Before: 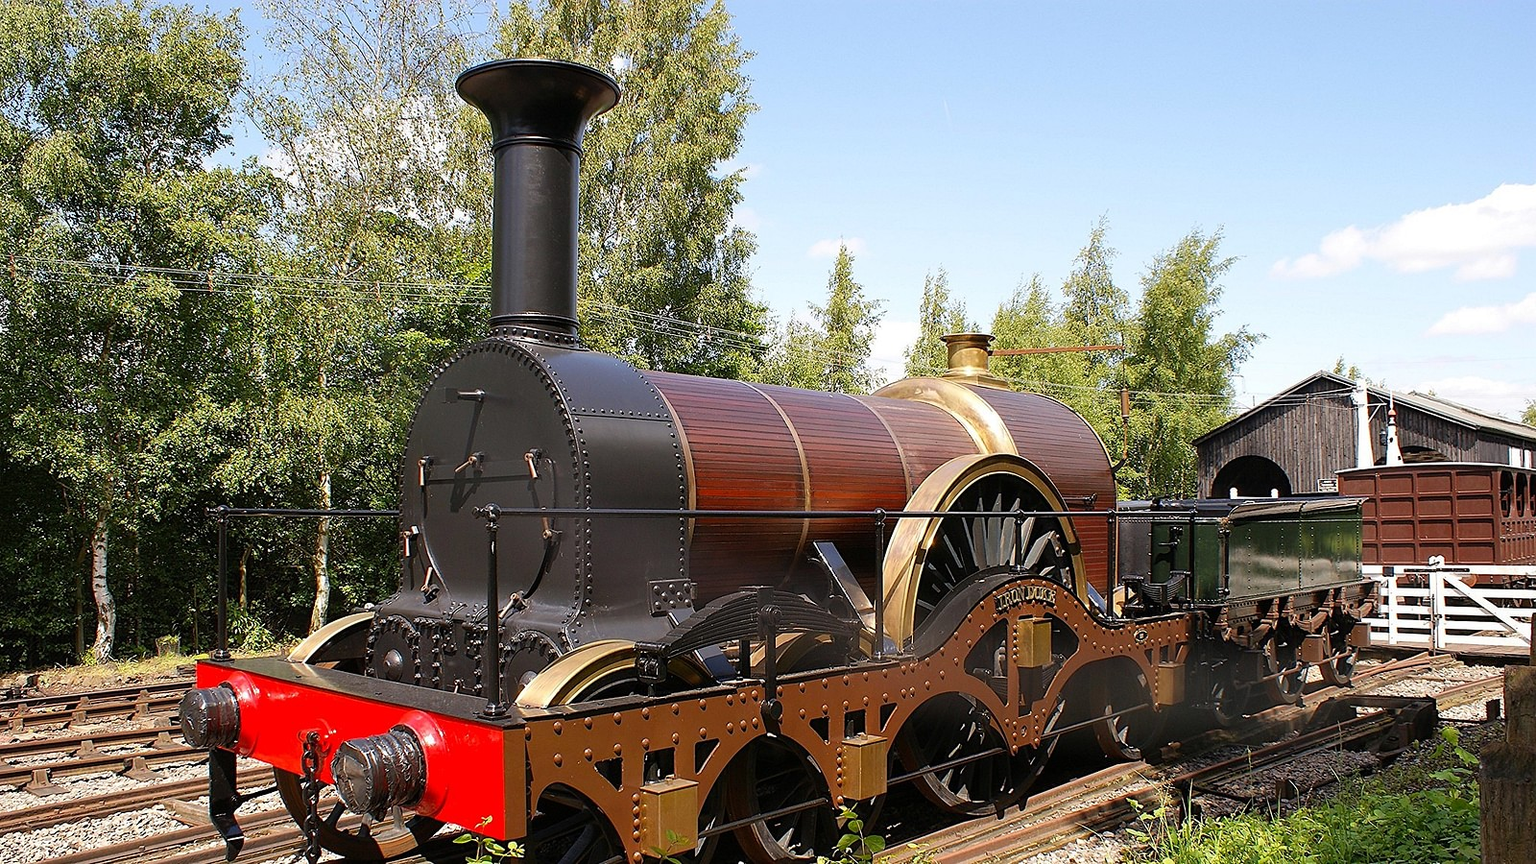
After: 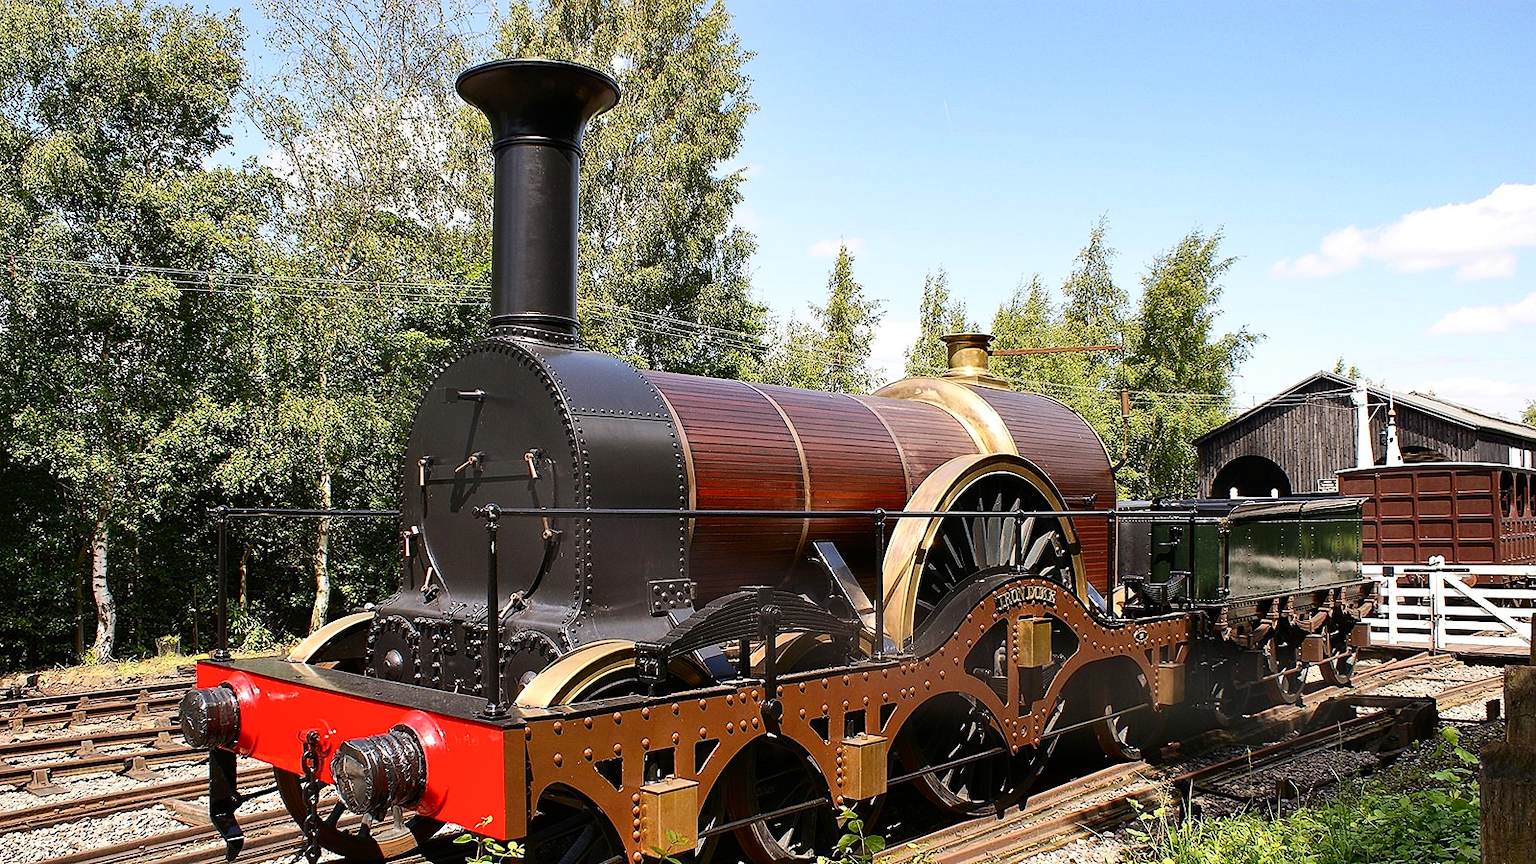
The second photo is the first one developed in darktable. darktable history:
contrast brightness saturation: contrast 0.222
shadows and highlights: low approximation 0.01, soften with gaussian
